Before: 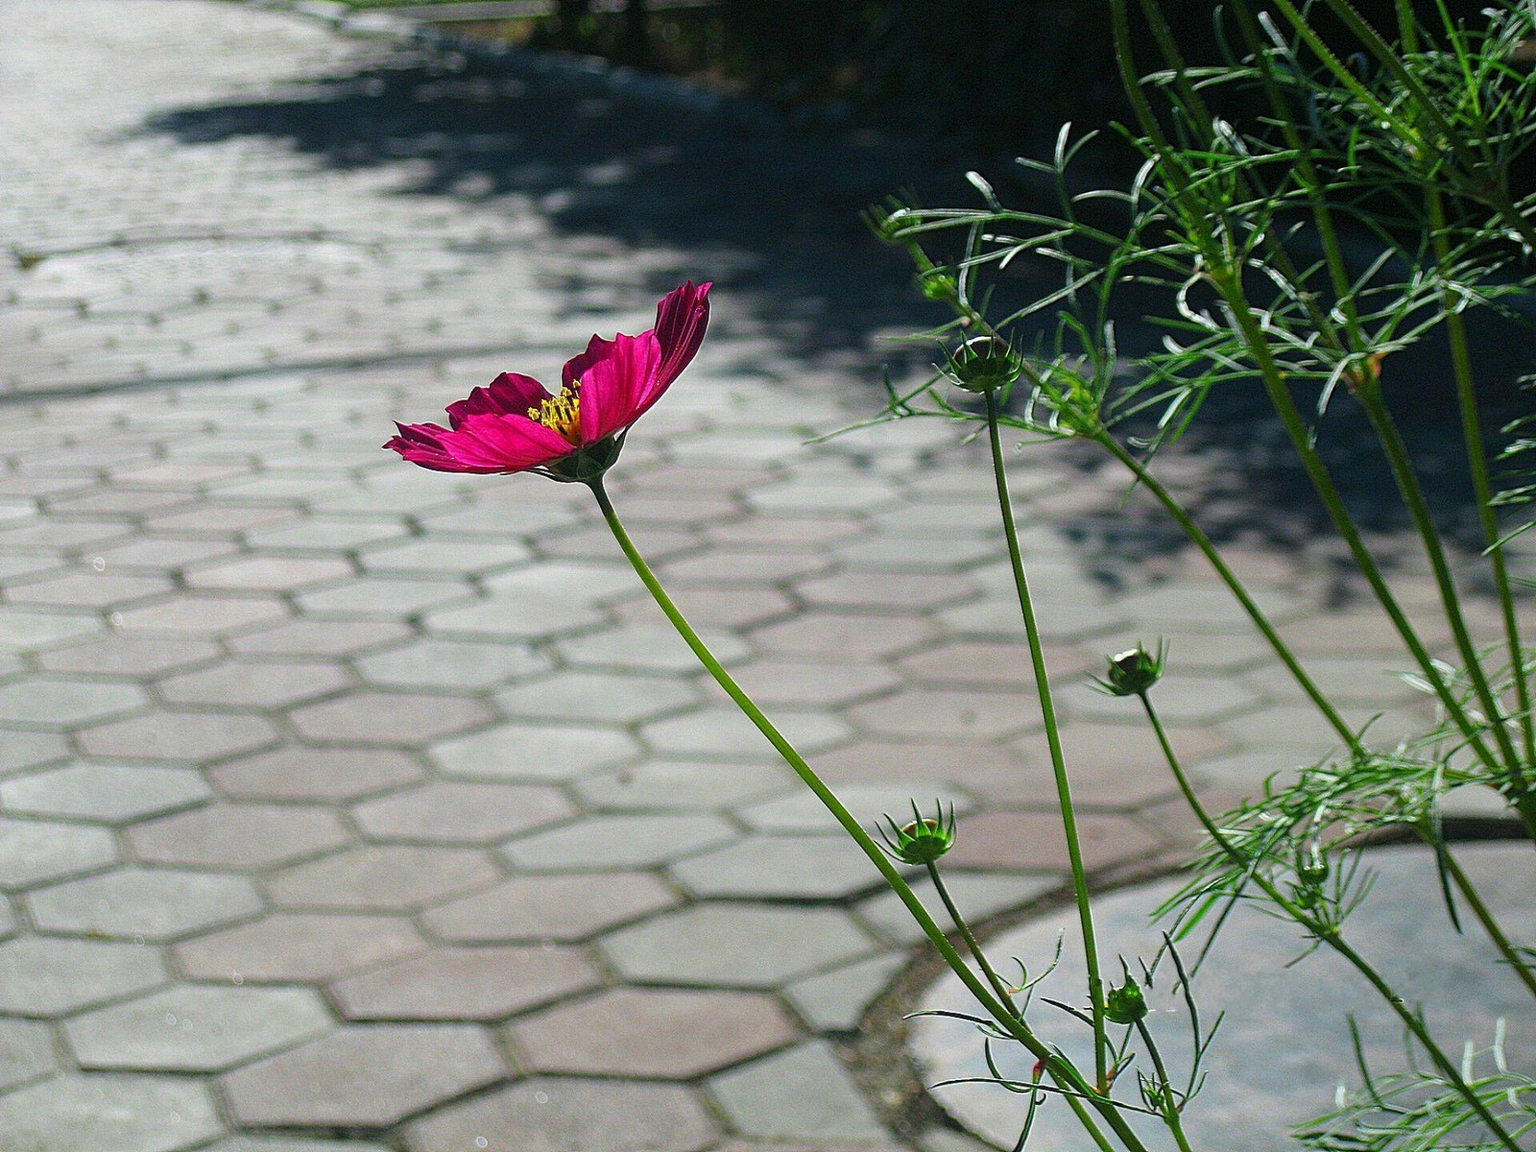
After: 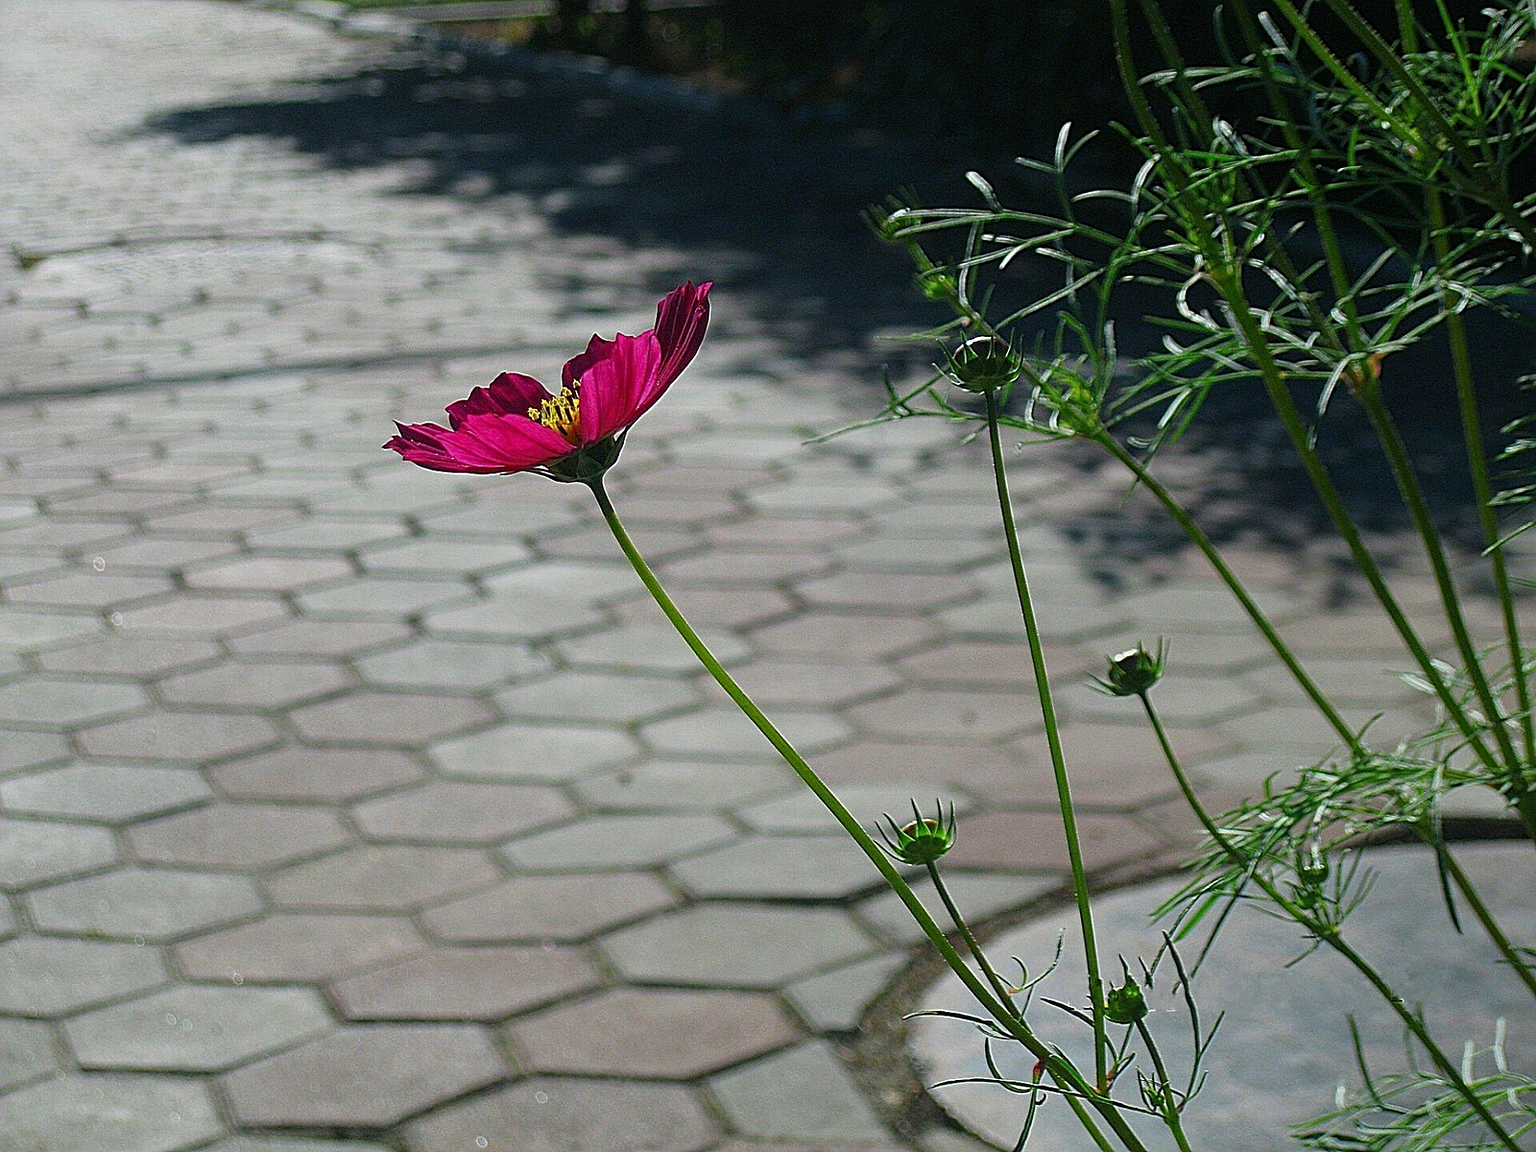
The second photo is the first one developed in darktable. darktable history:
base curve: curves: ch0 [(0, 0) (0.303, 0.277) (1, 1)]
sharpen: amount 0.478
exposure: exposure -0.116 EV, compensate exposure bias true
